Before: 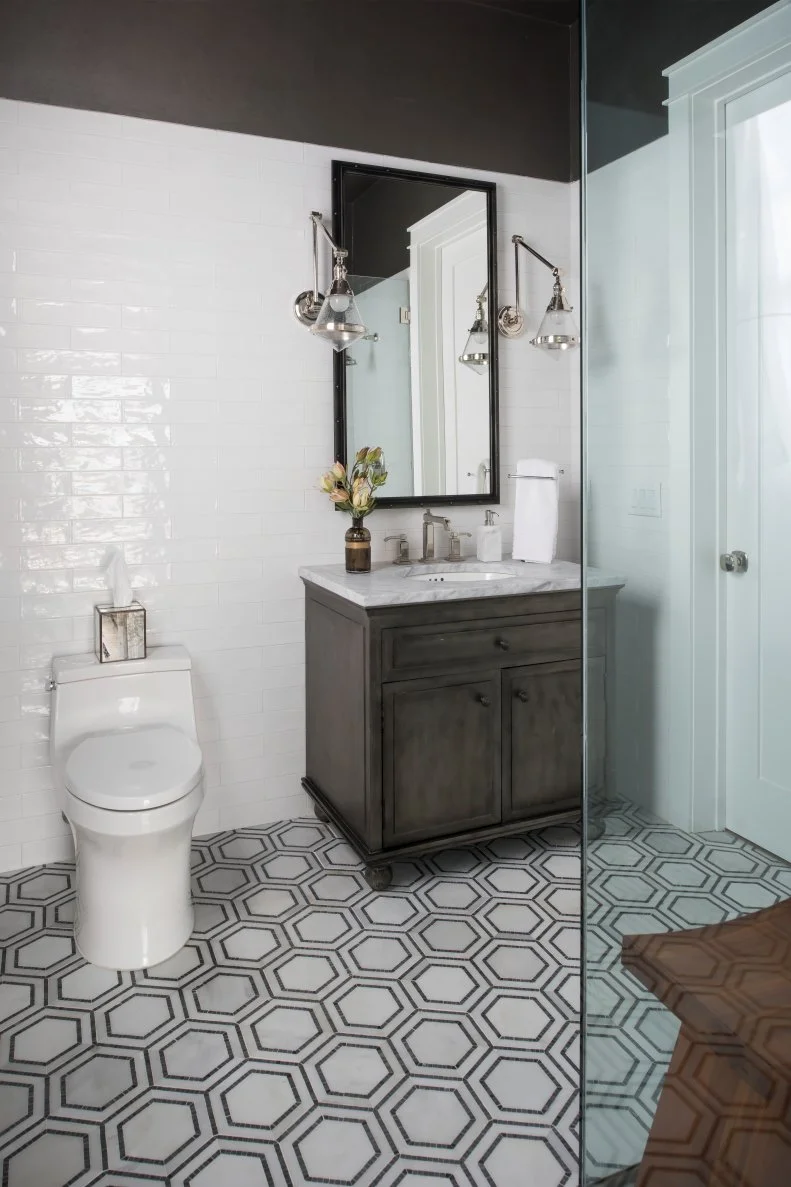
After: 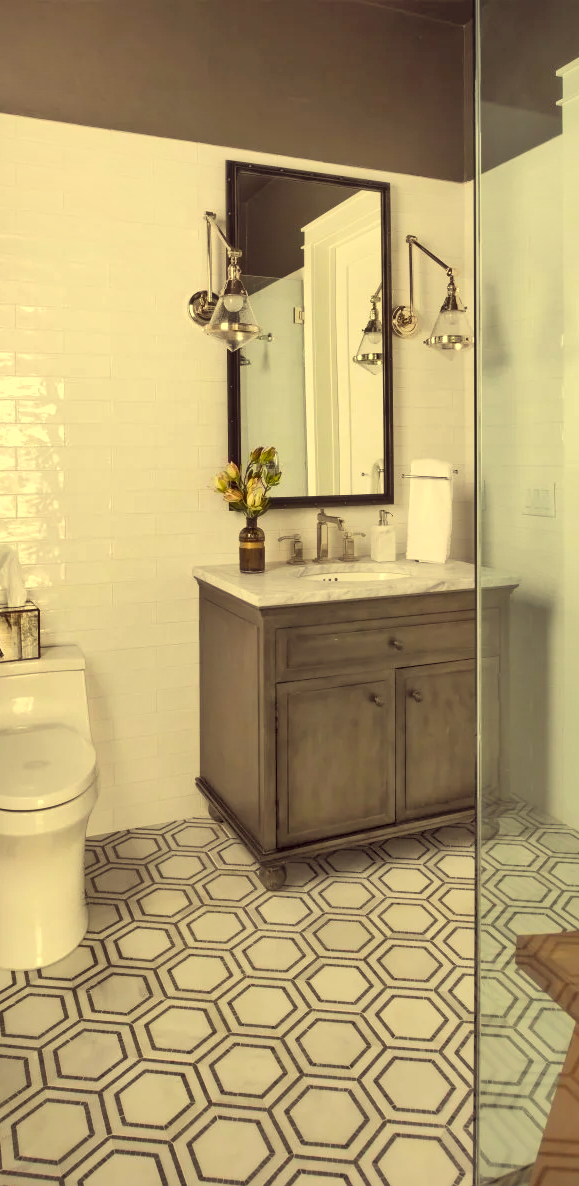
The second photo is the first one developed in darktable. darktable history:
crop: left 13.443%, right 13.31%
exposure: exposure 0.207 EV, compensate highlight preservation false
contrast brightness saturation: brightness 0.28
shadows and highlights: shadows 30.63, highlights -63.22, shadows color adjustment 98%, highlights color adjustment 58.61%, soften with gaussian
color correction: highlights a* -0.482, highlights b* 40, shadows a* 9.8, shadows b* -0.161
